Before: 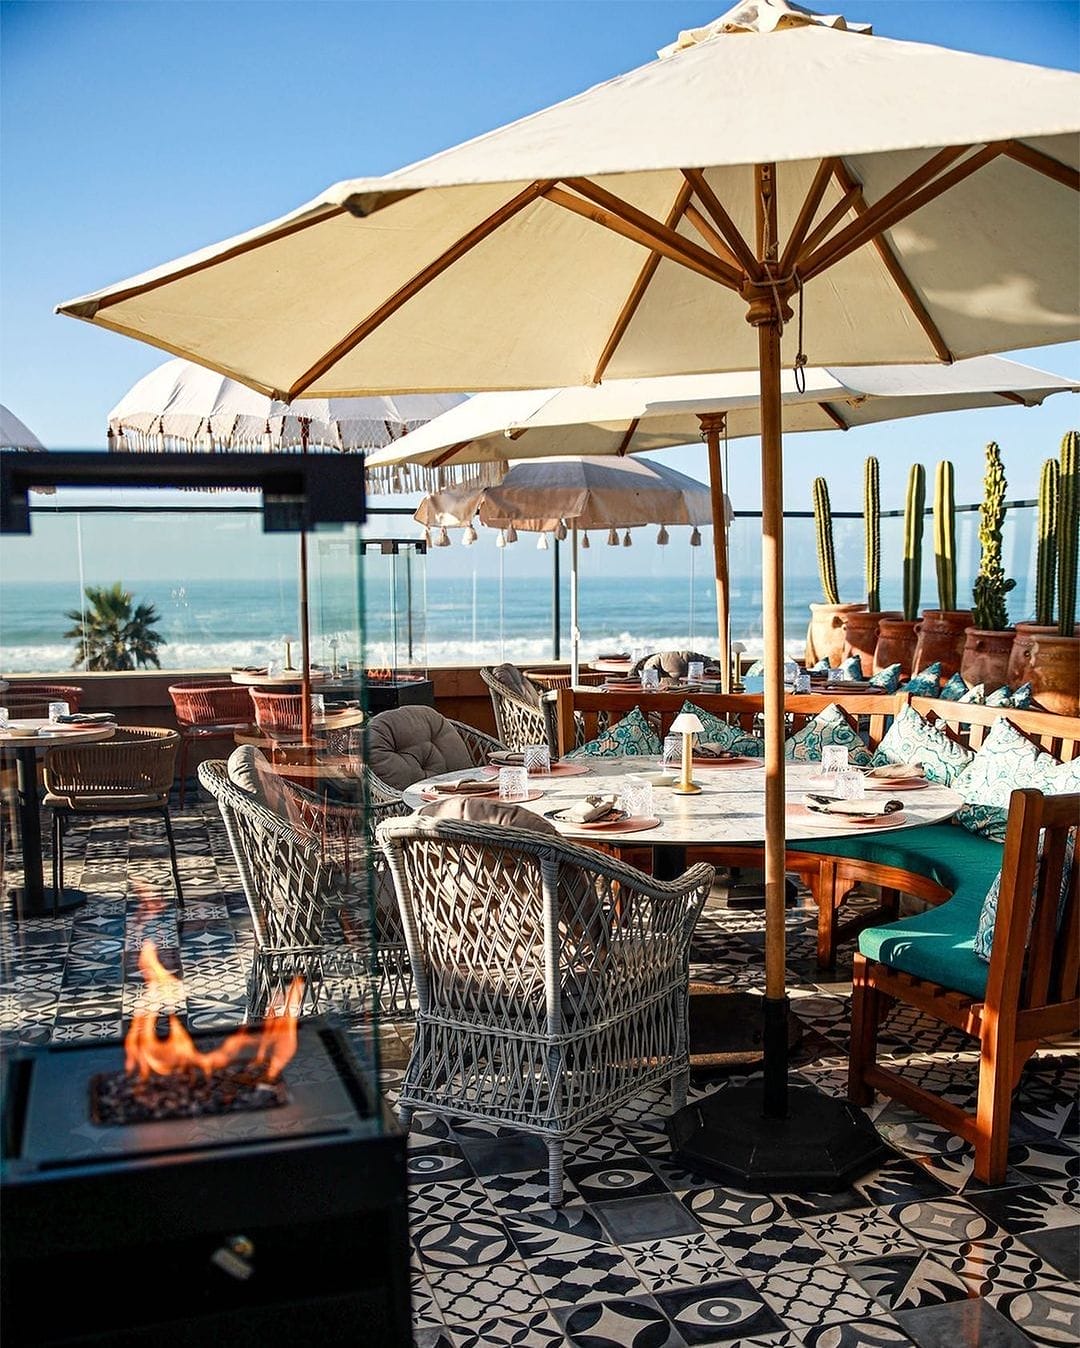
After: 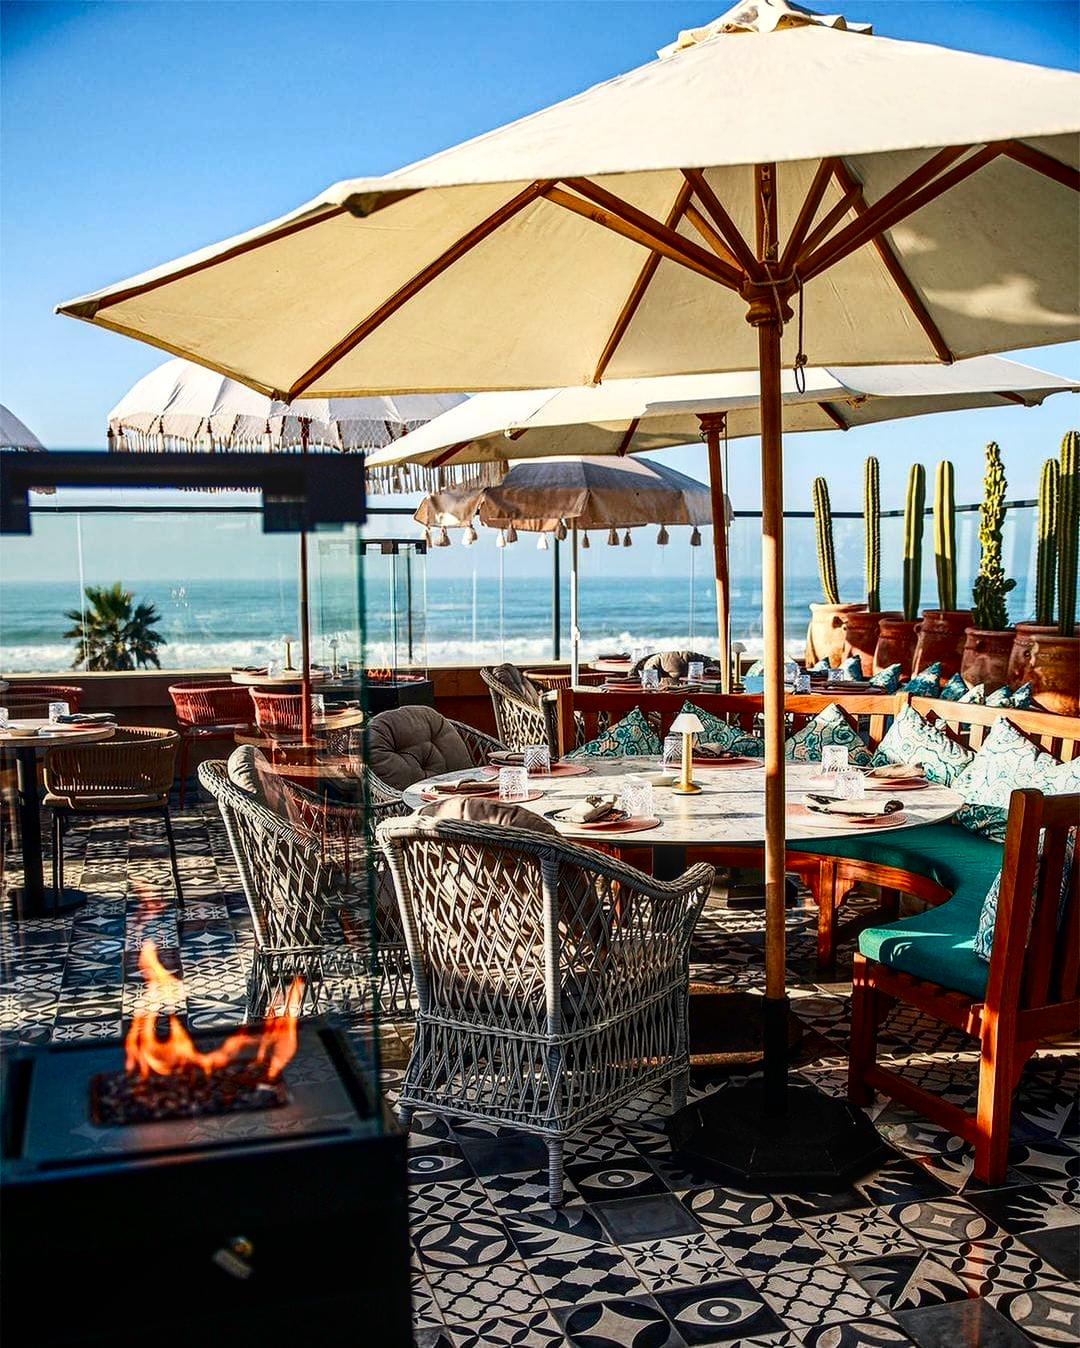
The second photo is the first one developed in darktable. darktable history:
local contrast: on, module defaults
contrast brightness saturation: contrast 0.193, brightness -0.11, saturation 0.208
